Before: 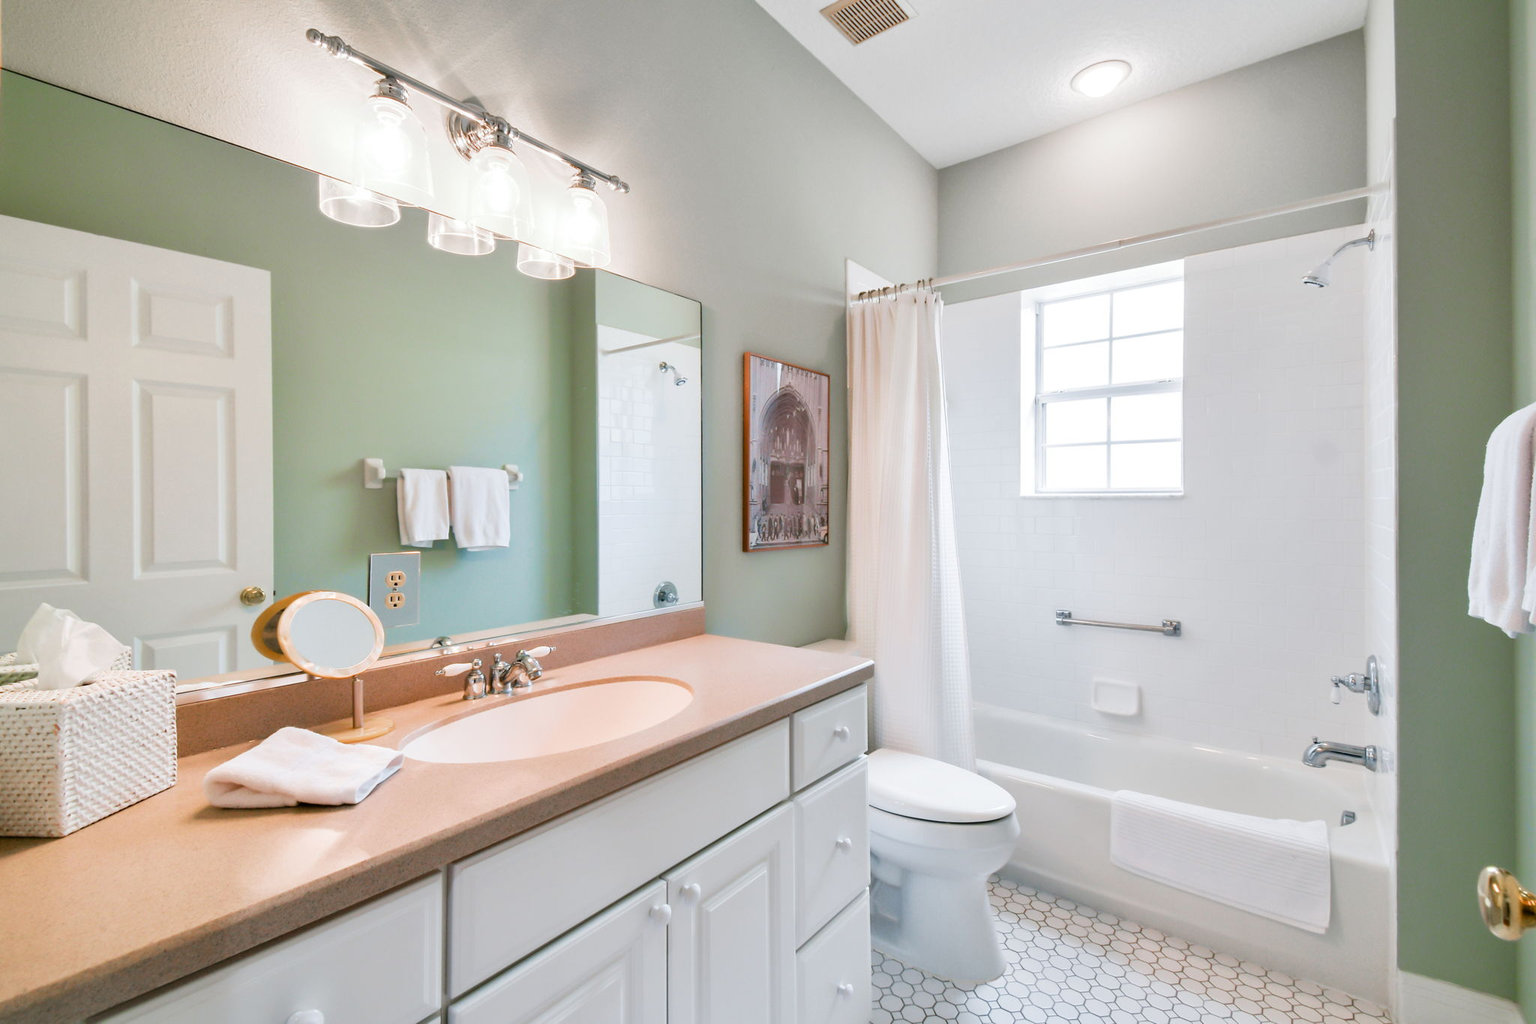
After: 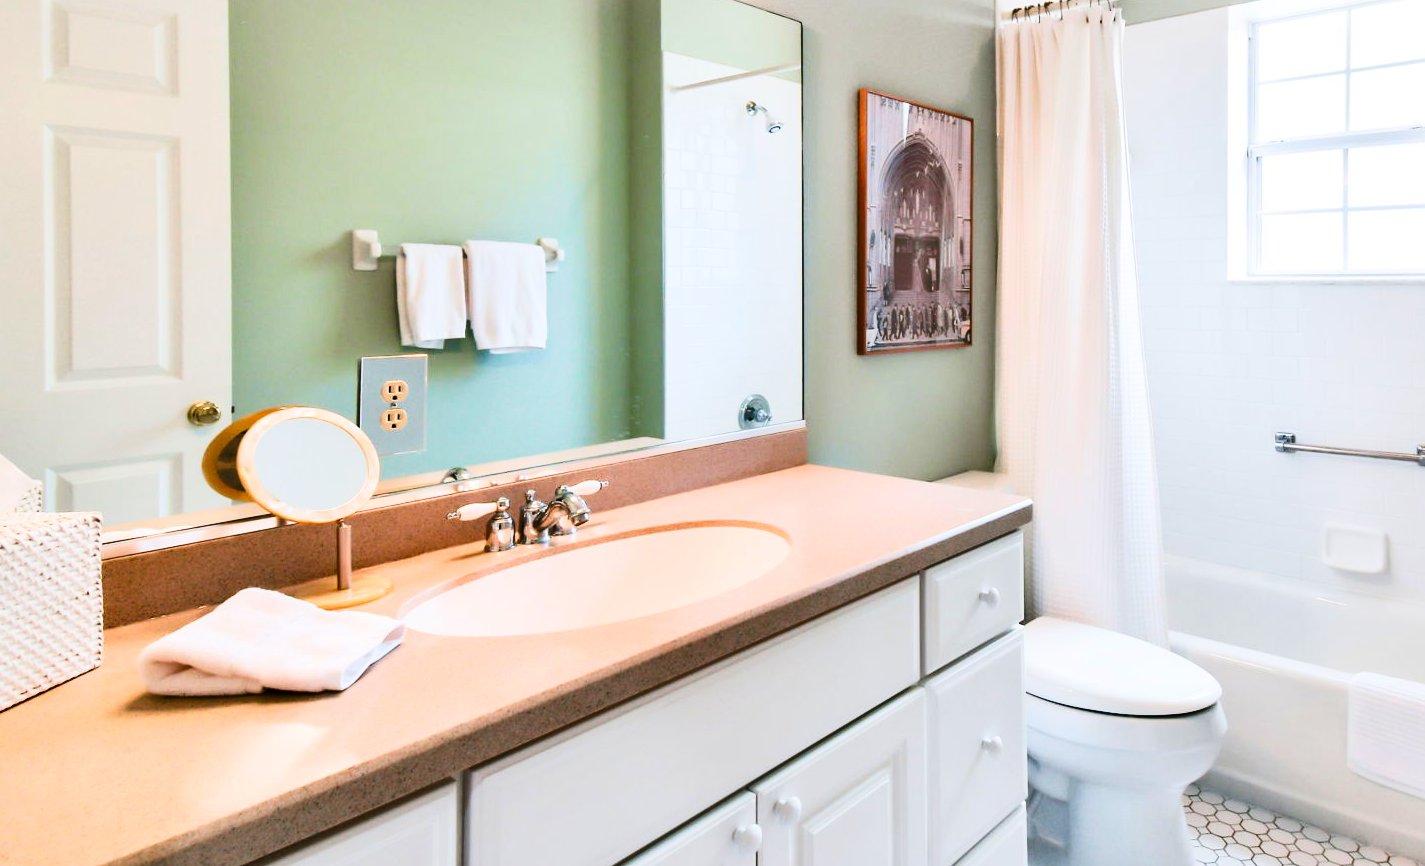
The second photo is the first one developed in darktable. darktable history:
base curve: curves: ch0 [(0, 0) (0.028, 0.03) (0.121, 0.232) (0.46, 0.748) (0.859, 0.968) (1, 1)]
shadows and highlights: soften with gaussian
crop: left 6.5%, top 27.949%, right 23.91%, bottom 8.549%
